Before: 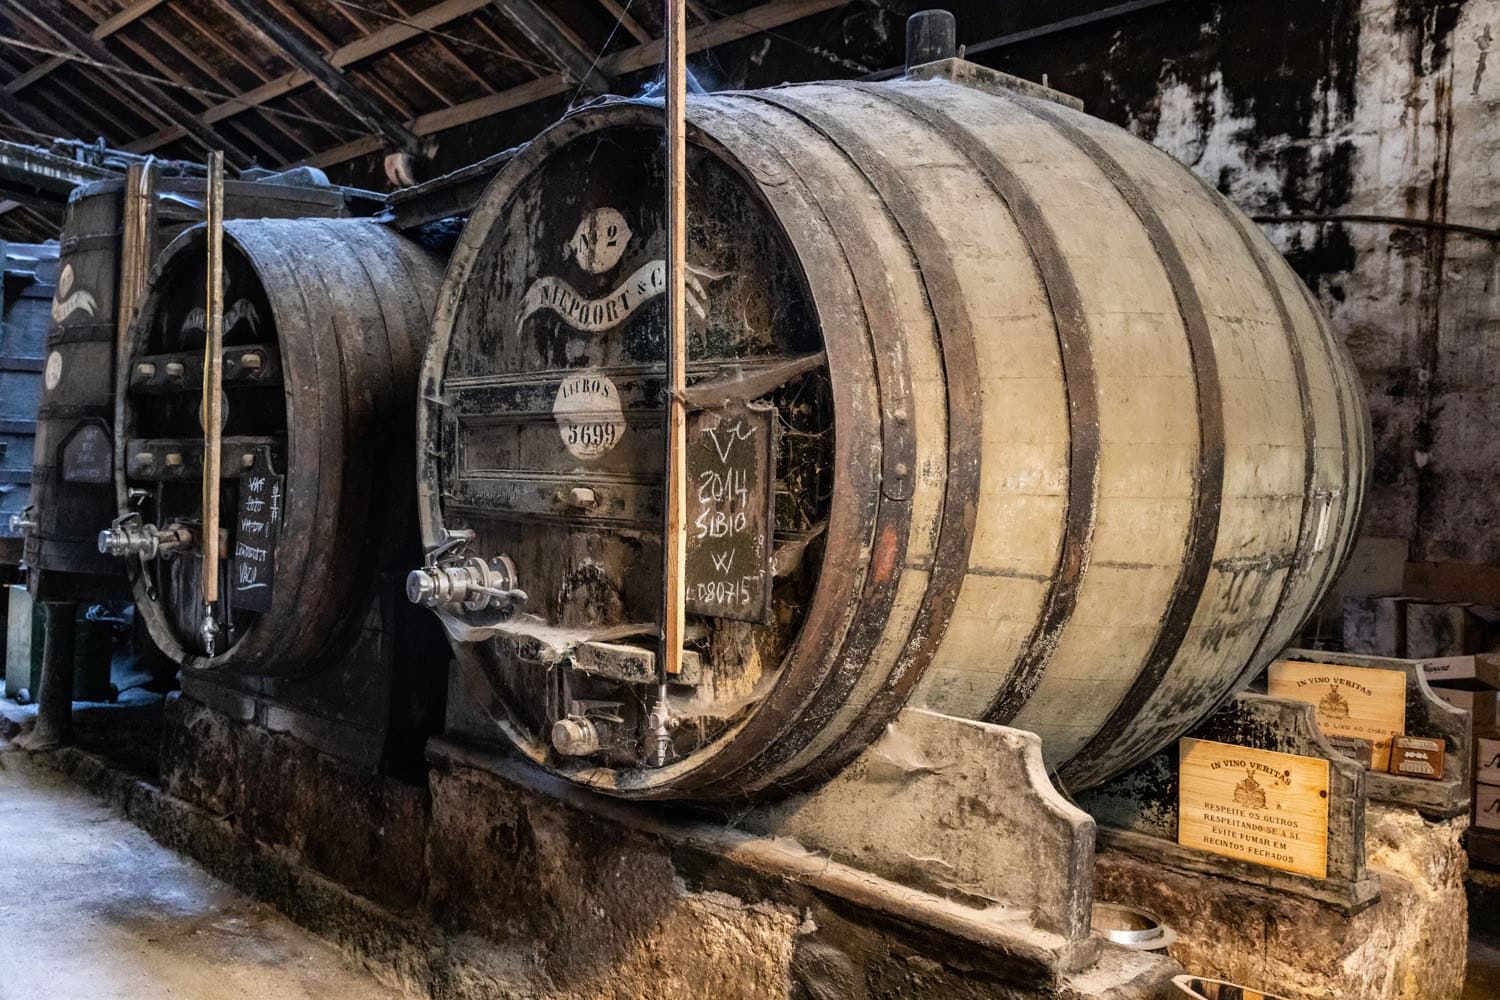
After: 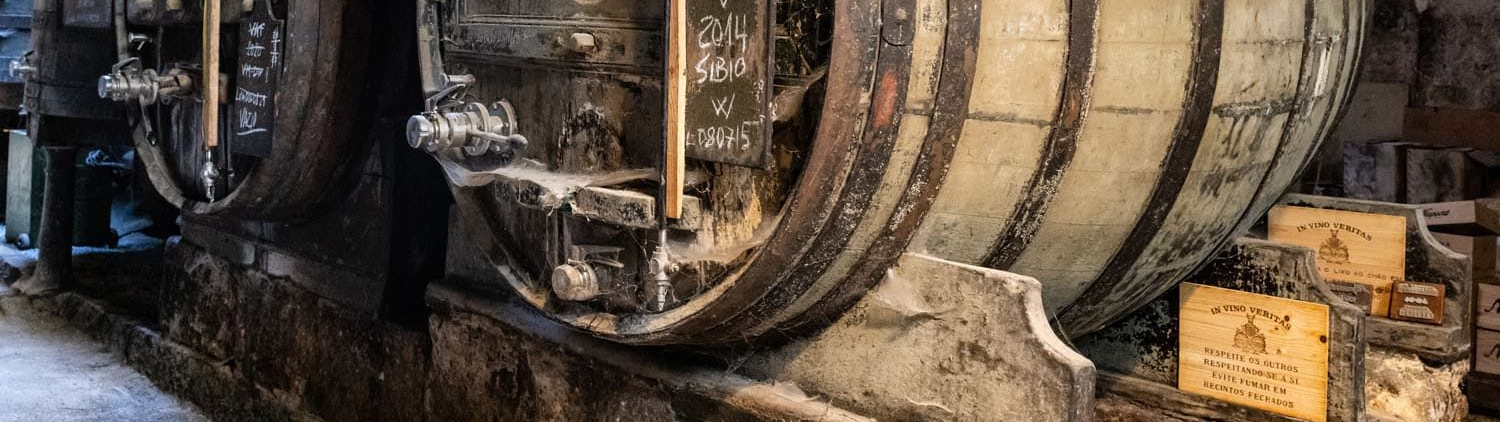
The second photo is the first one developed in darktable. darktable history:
crop: top 45.556%, bottom 12.17%
